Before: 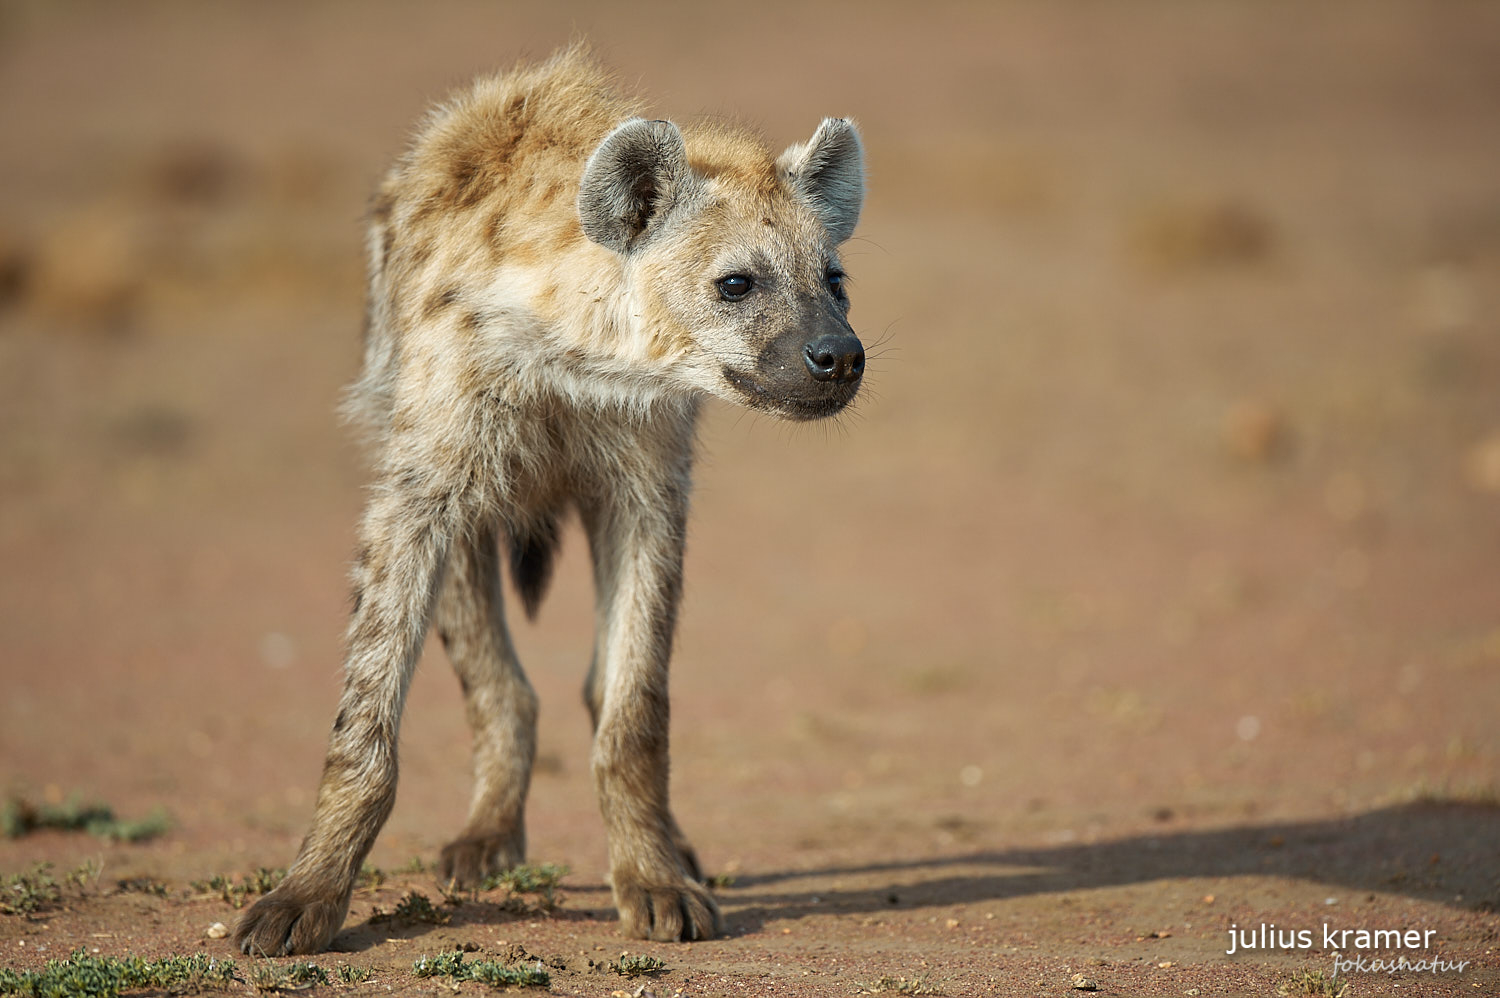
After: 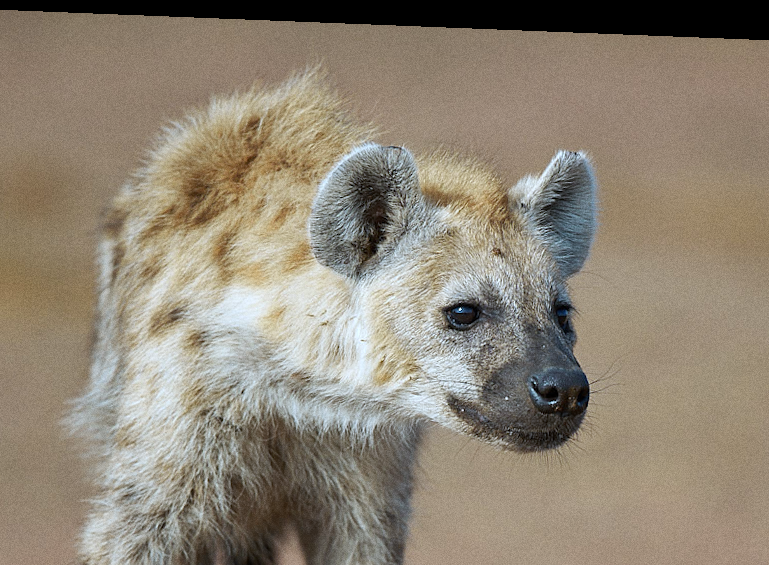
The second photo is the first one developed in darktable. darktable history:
rotate and perspective: rotation 2.27°, automatic cropping off
grain: coarseness 0.09 ISO
crop: left 19.556%, right 30.401%, bottom 46.458%
white balance: red 0.926, green 1.003, blue 1.133
